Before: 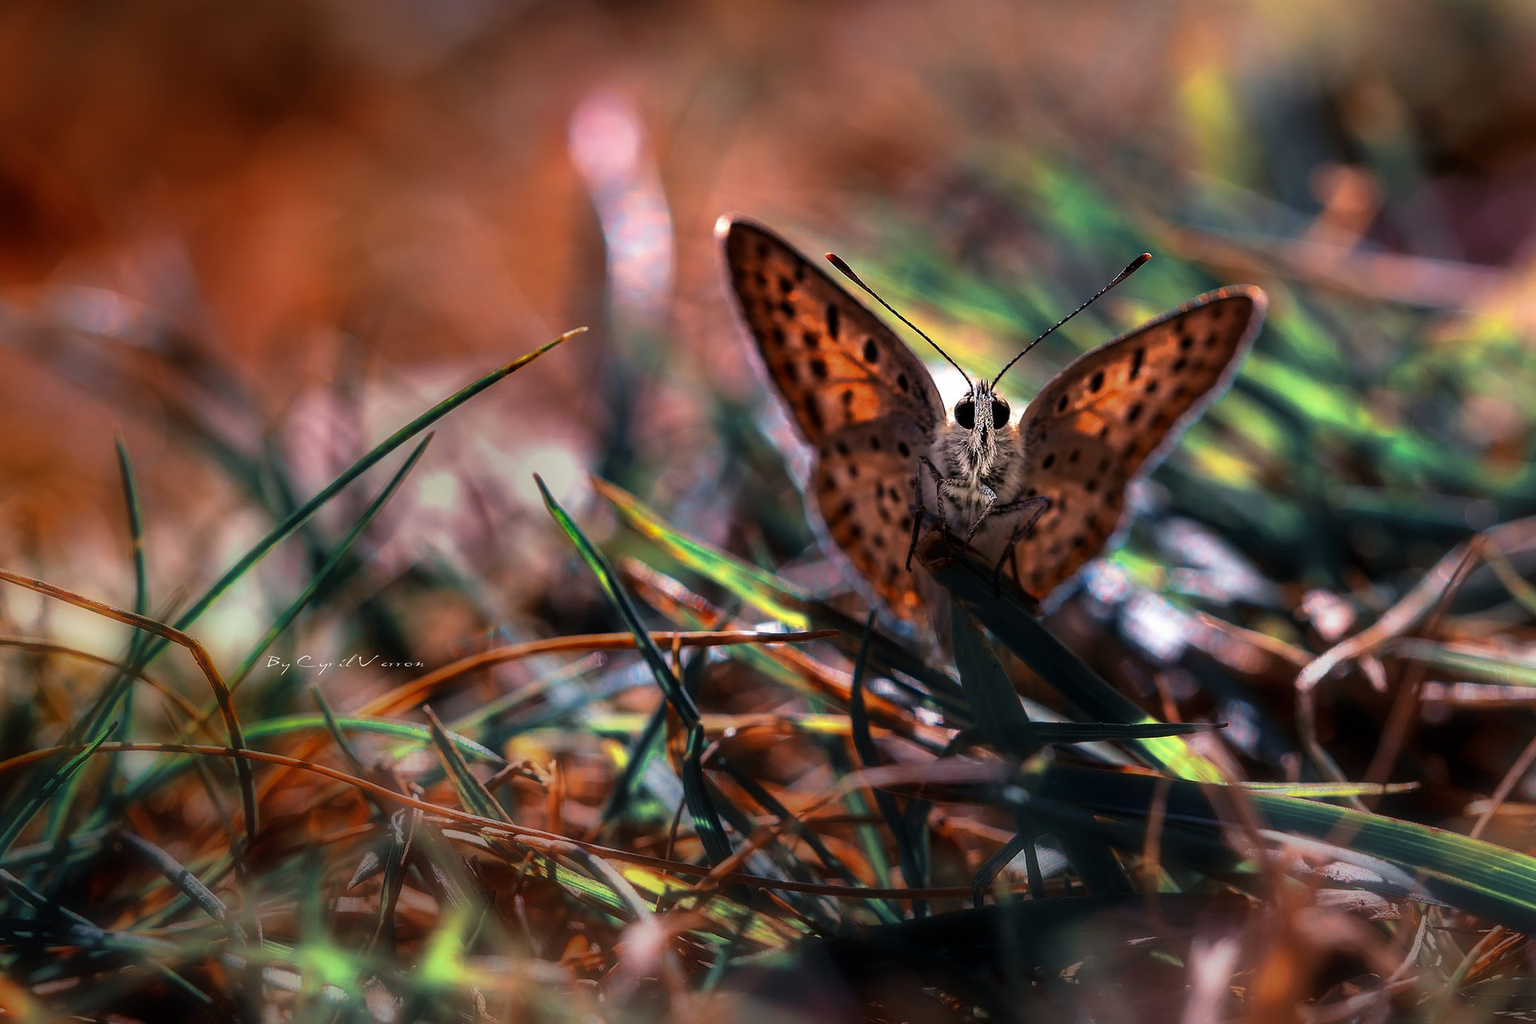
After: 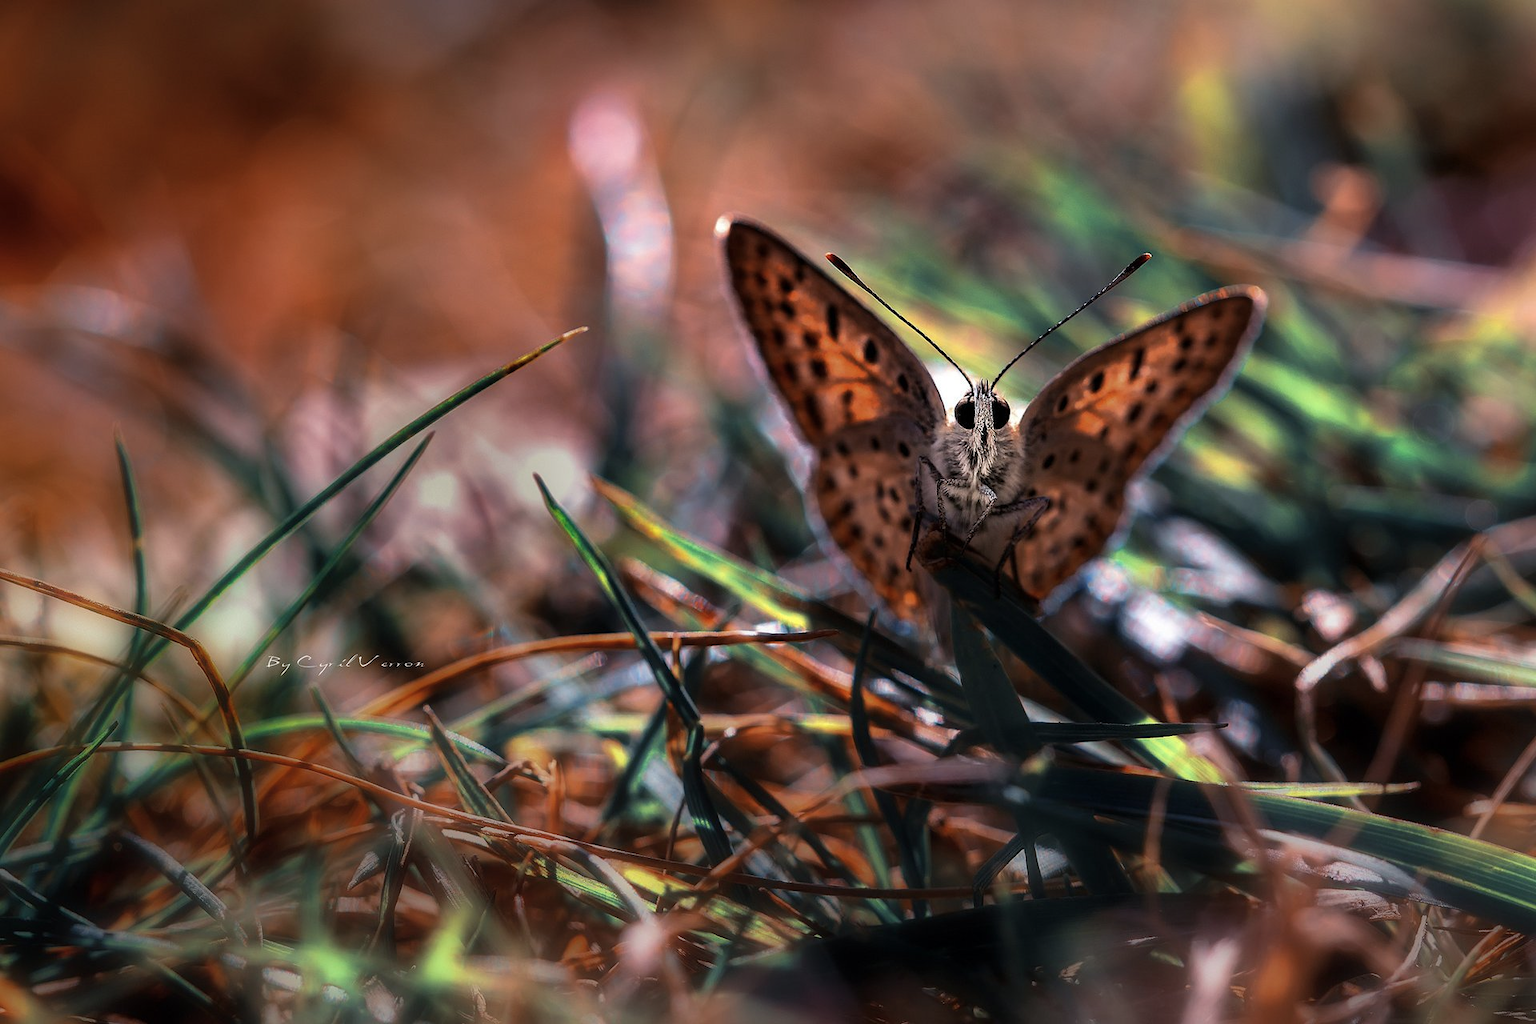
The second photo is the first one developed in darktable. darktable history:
color correction: highlights b* 0.02, saturation 0.871
